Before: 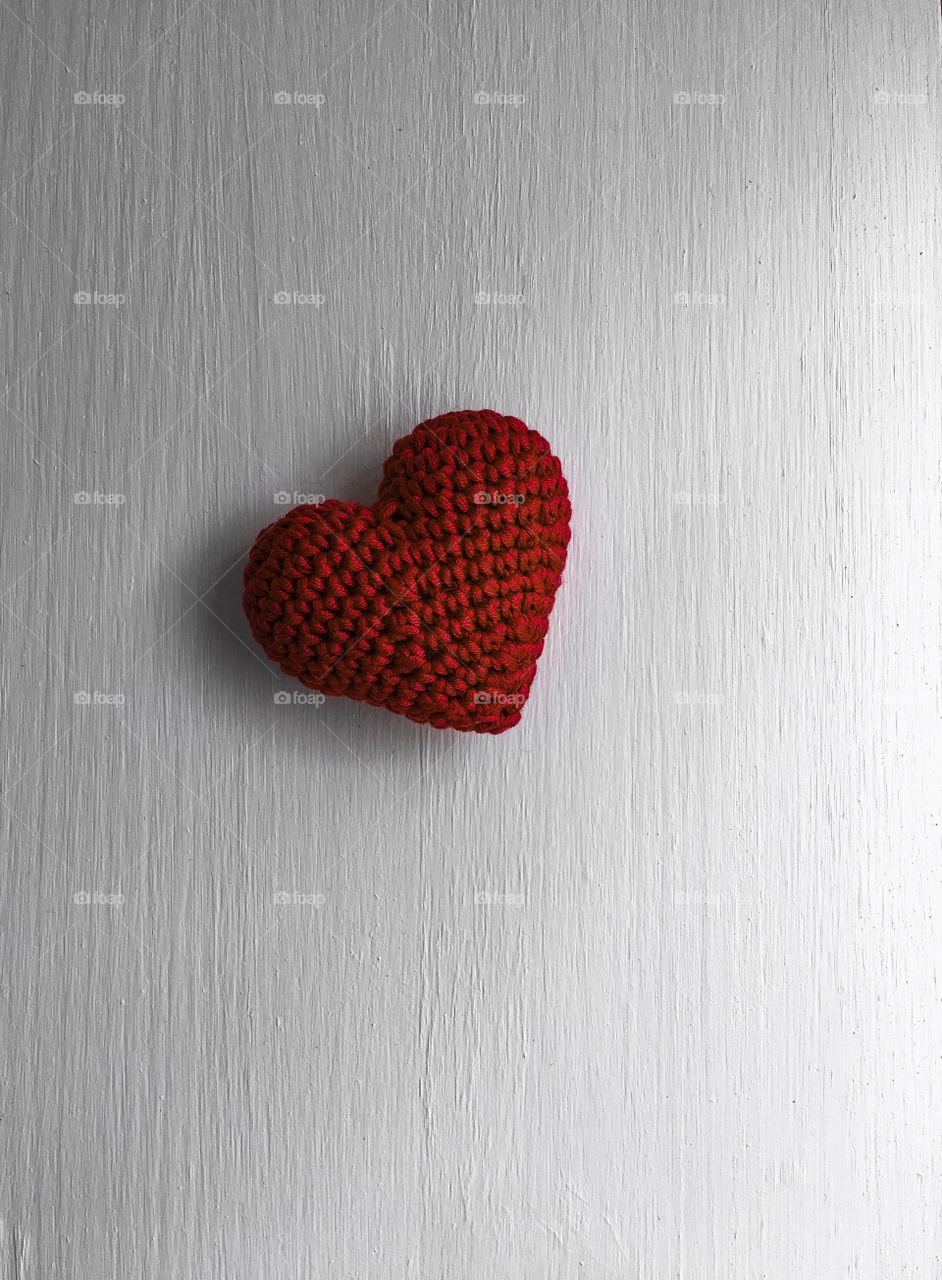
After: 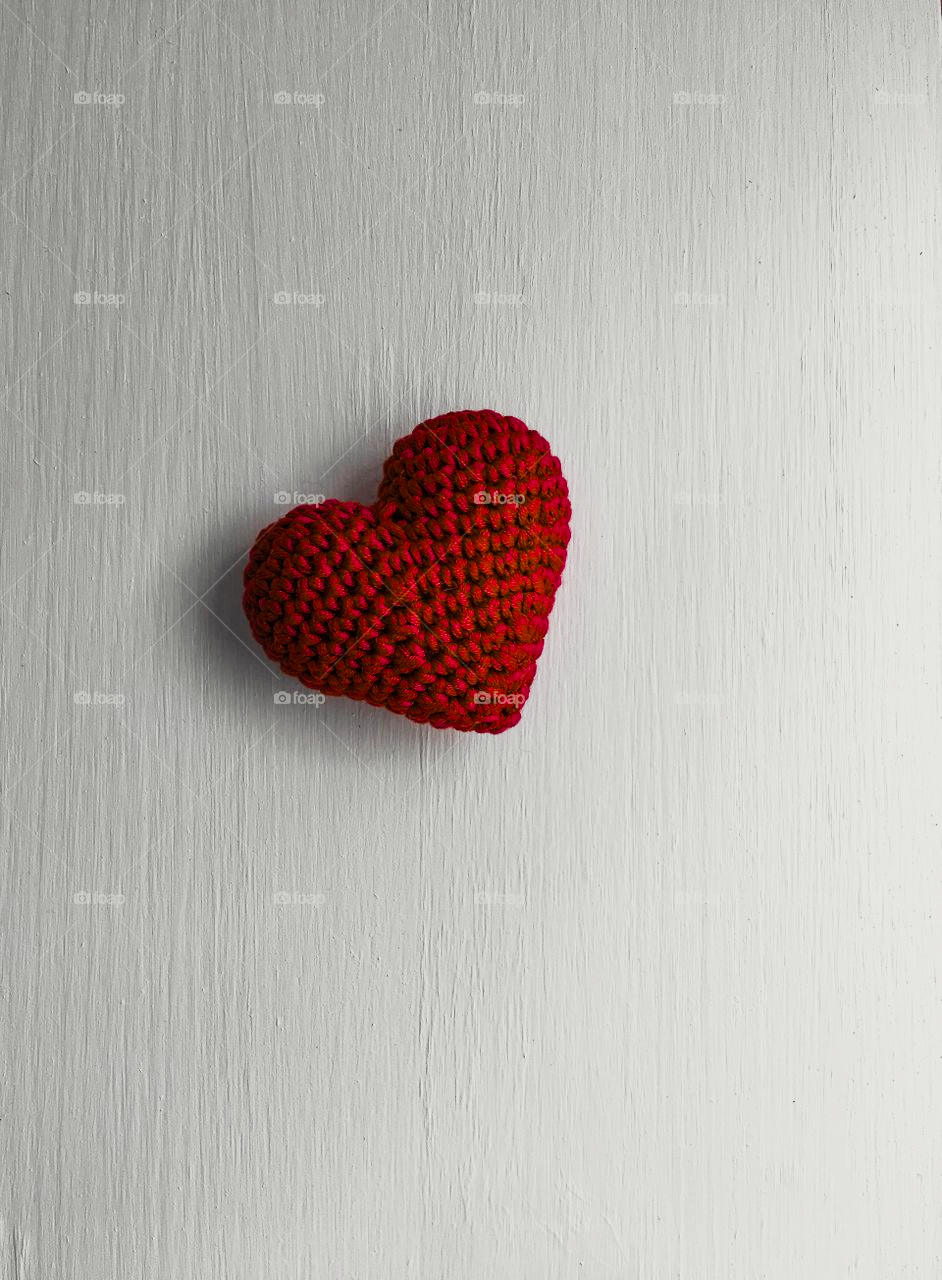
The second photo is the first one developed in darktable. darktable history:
filmic rgb: black relative exposure -7.65 EV, white relative exposure 4.56 EV, hardness 3.61
exposure: black level correction -0.002, exposure 0.544 EV, compensate exposure bias true, compensate highlight preservation false
color balance rgb: highlights gain › luminance 5.995%, highlights gain › chroma 1.294%, highlights gain › hue 90.67°, perceptual saturation grading › global saturation 20%, perceptual saturation grading › highlights -25.447%, perceptual saturation grading › shadows 49.893%, global vibrance -24.004%
